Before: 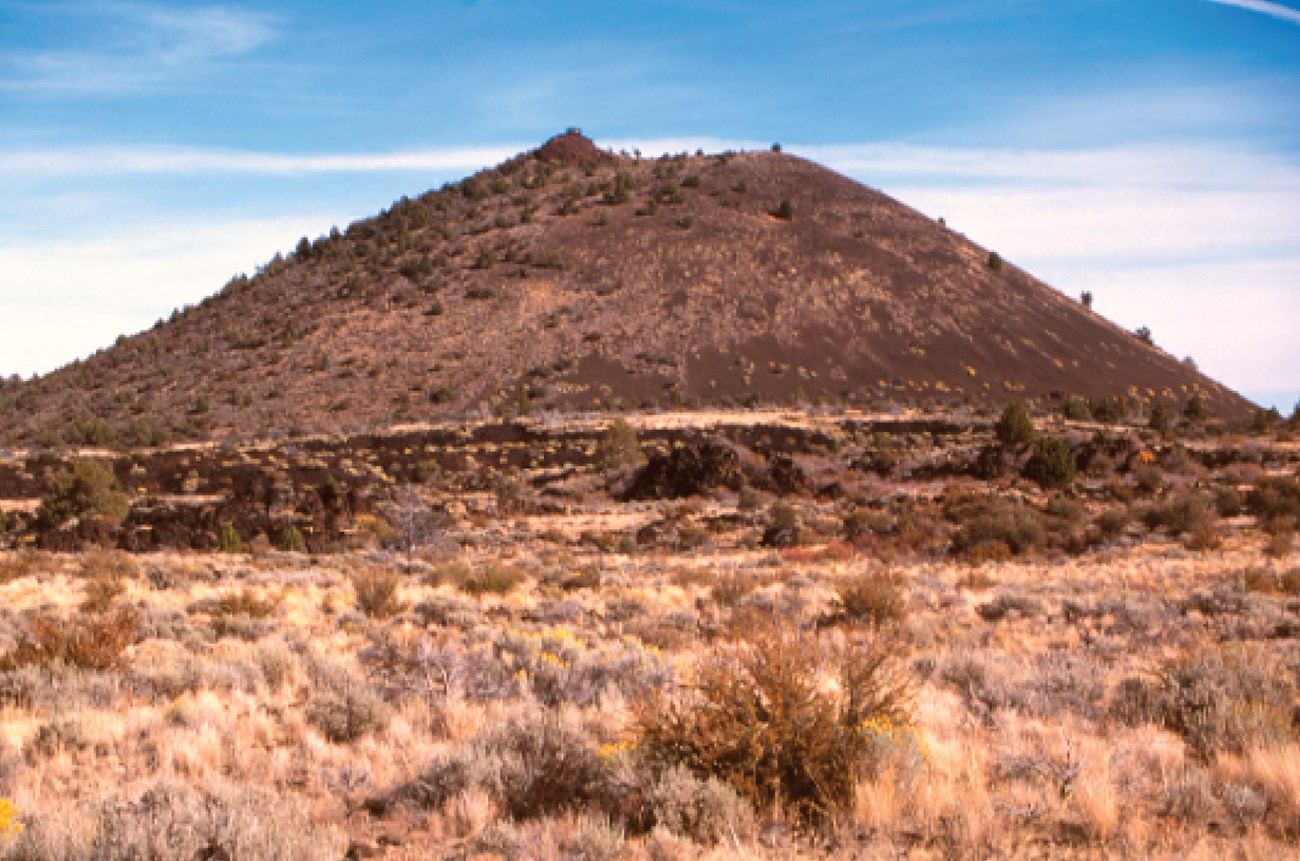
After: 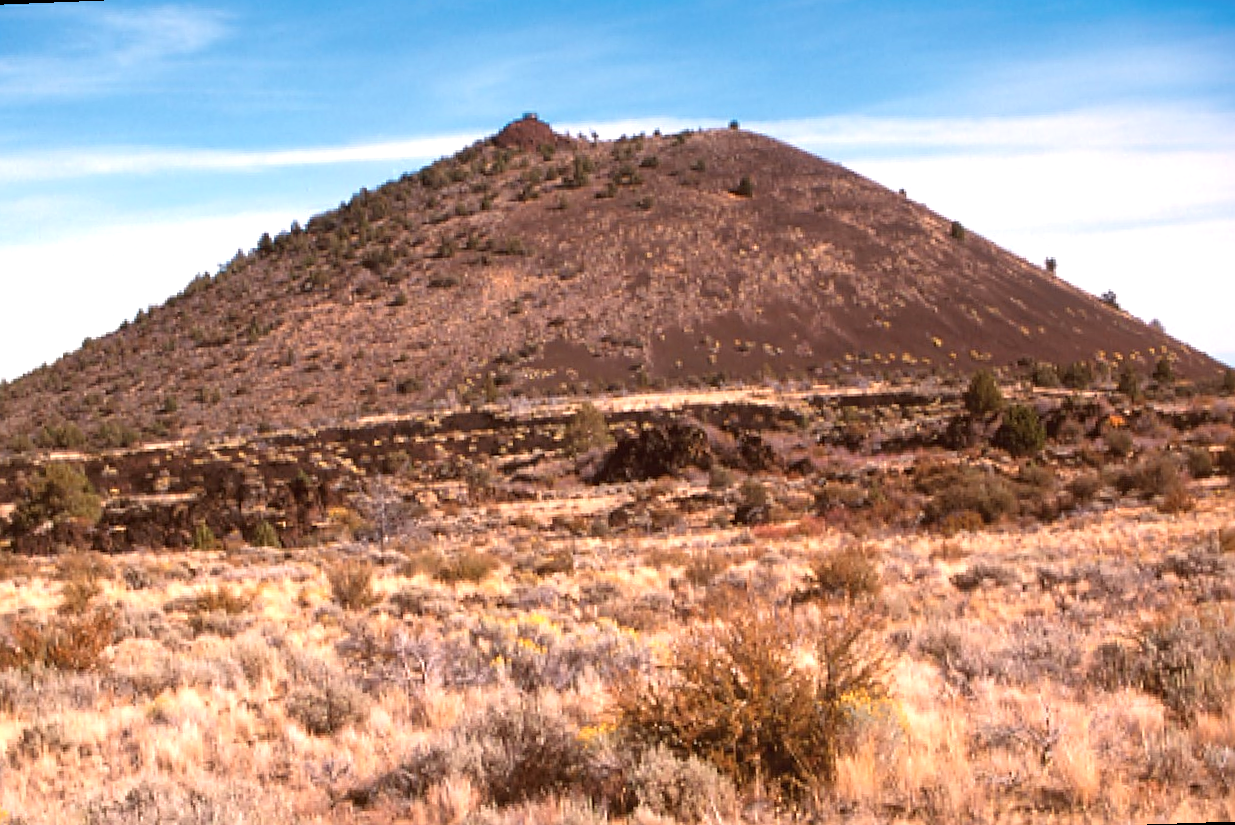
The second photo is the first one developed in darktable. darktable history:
exposure: exposure 0.3 EV, compensate highlight preservation false
rotate and perspective: rotation -2.12°, lens shift (vertical) 0.009, lens shift (horizontal) -0.008, automatic cropping original format, crop left 0.036, crop right 0.964, crop top 0.05, crop bottom 0.959
sharpen: on, module defaults
